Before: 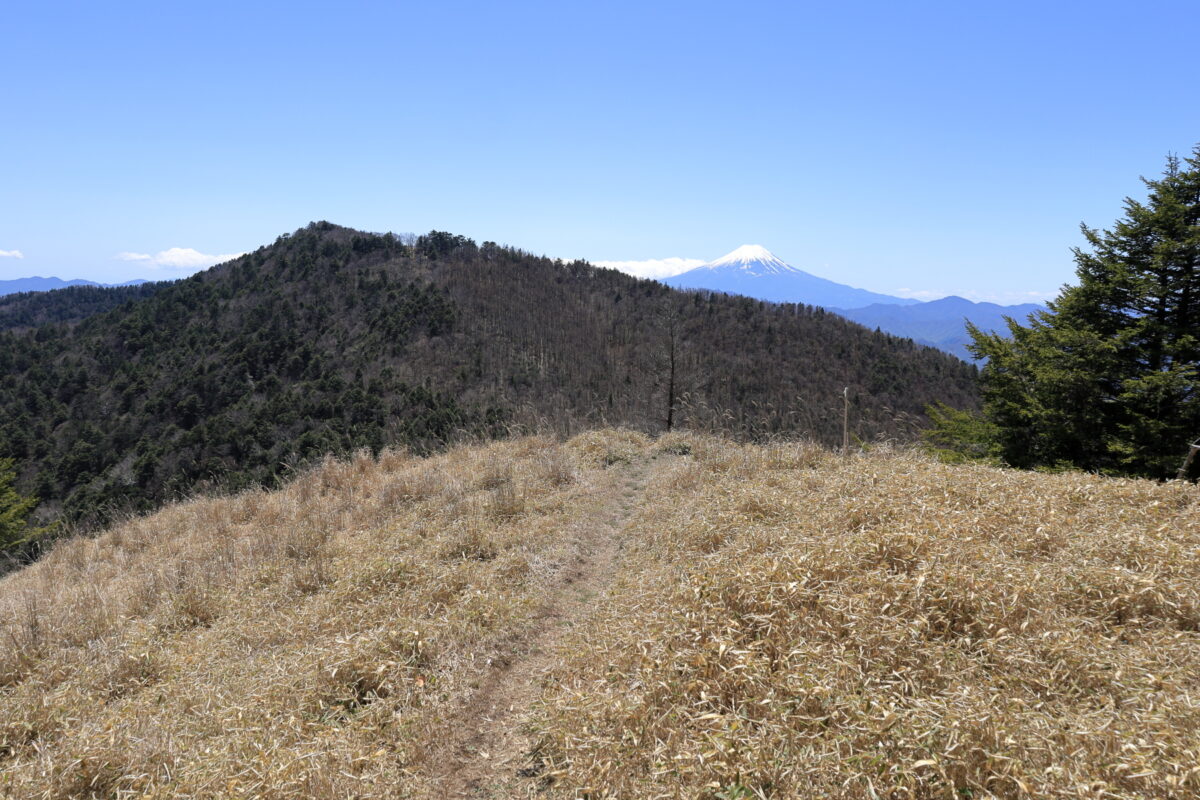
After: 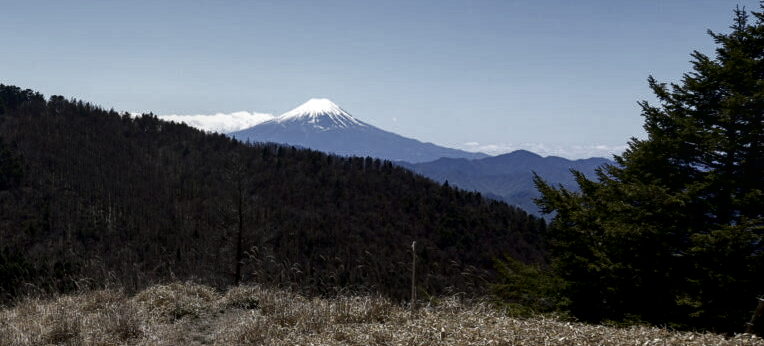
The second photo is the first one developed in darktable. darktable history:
local contrast: on, module defaults
contrast brightness saturation: contrast 0.09, brightness -0.59, saturation 0.17
color correction: saturation 0.5
crop: left 36.005%, top 18.293%, right 0.31%, bottom 38.444%
